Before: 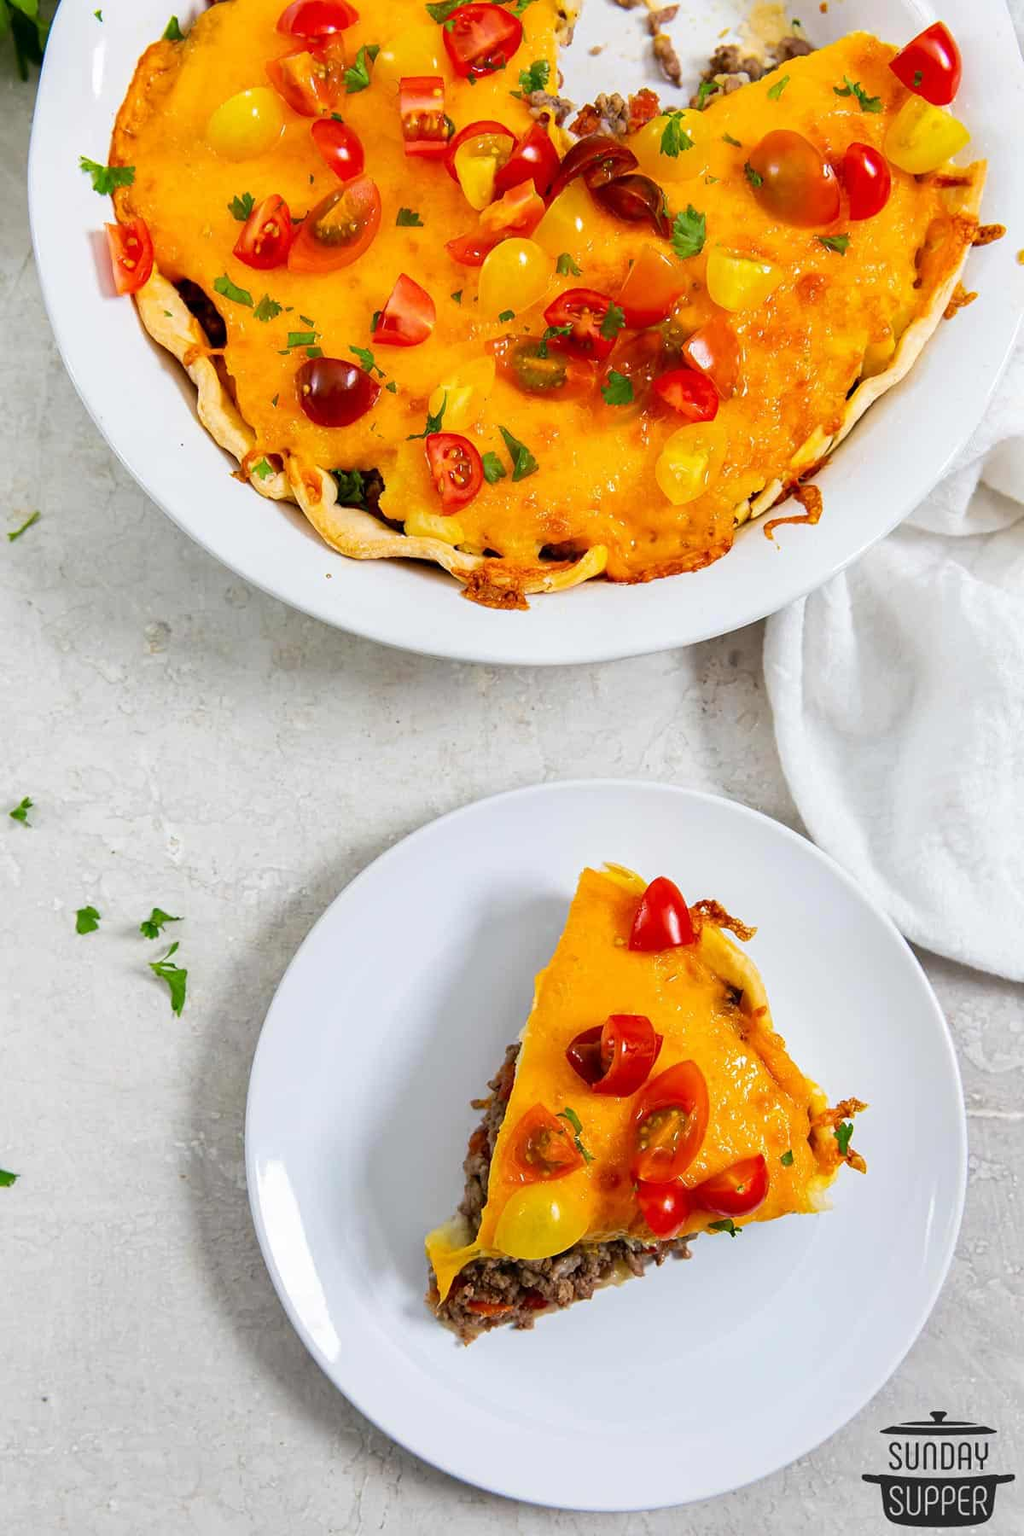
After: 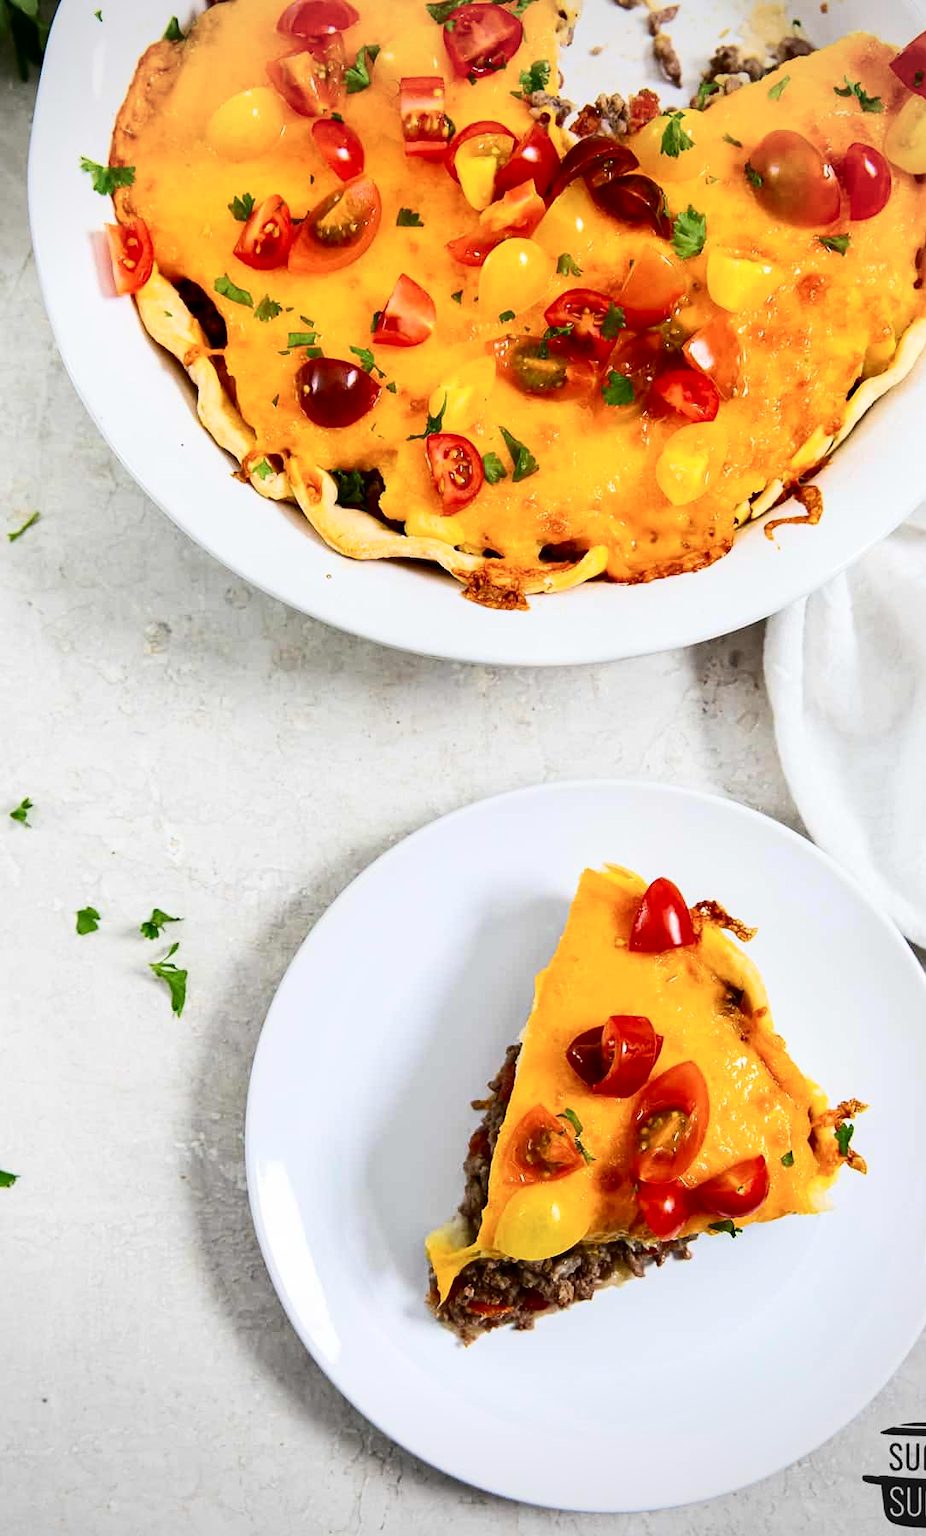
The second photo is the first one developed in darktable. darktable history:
contrast brightness saturation: contrast 0.28
vignetting: fall-off radius 63.6%
crop: right 9.509%, bottom 0.031%
